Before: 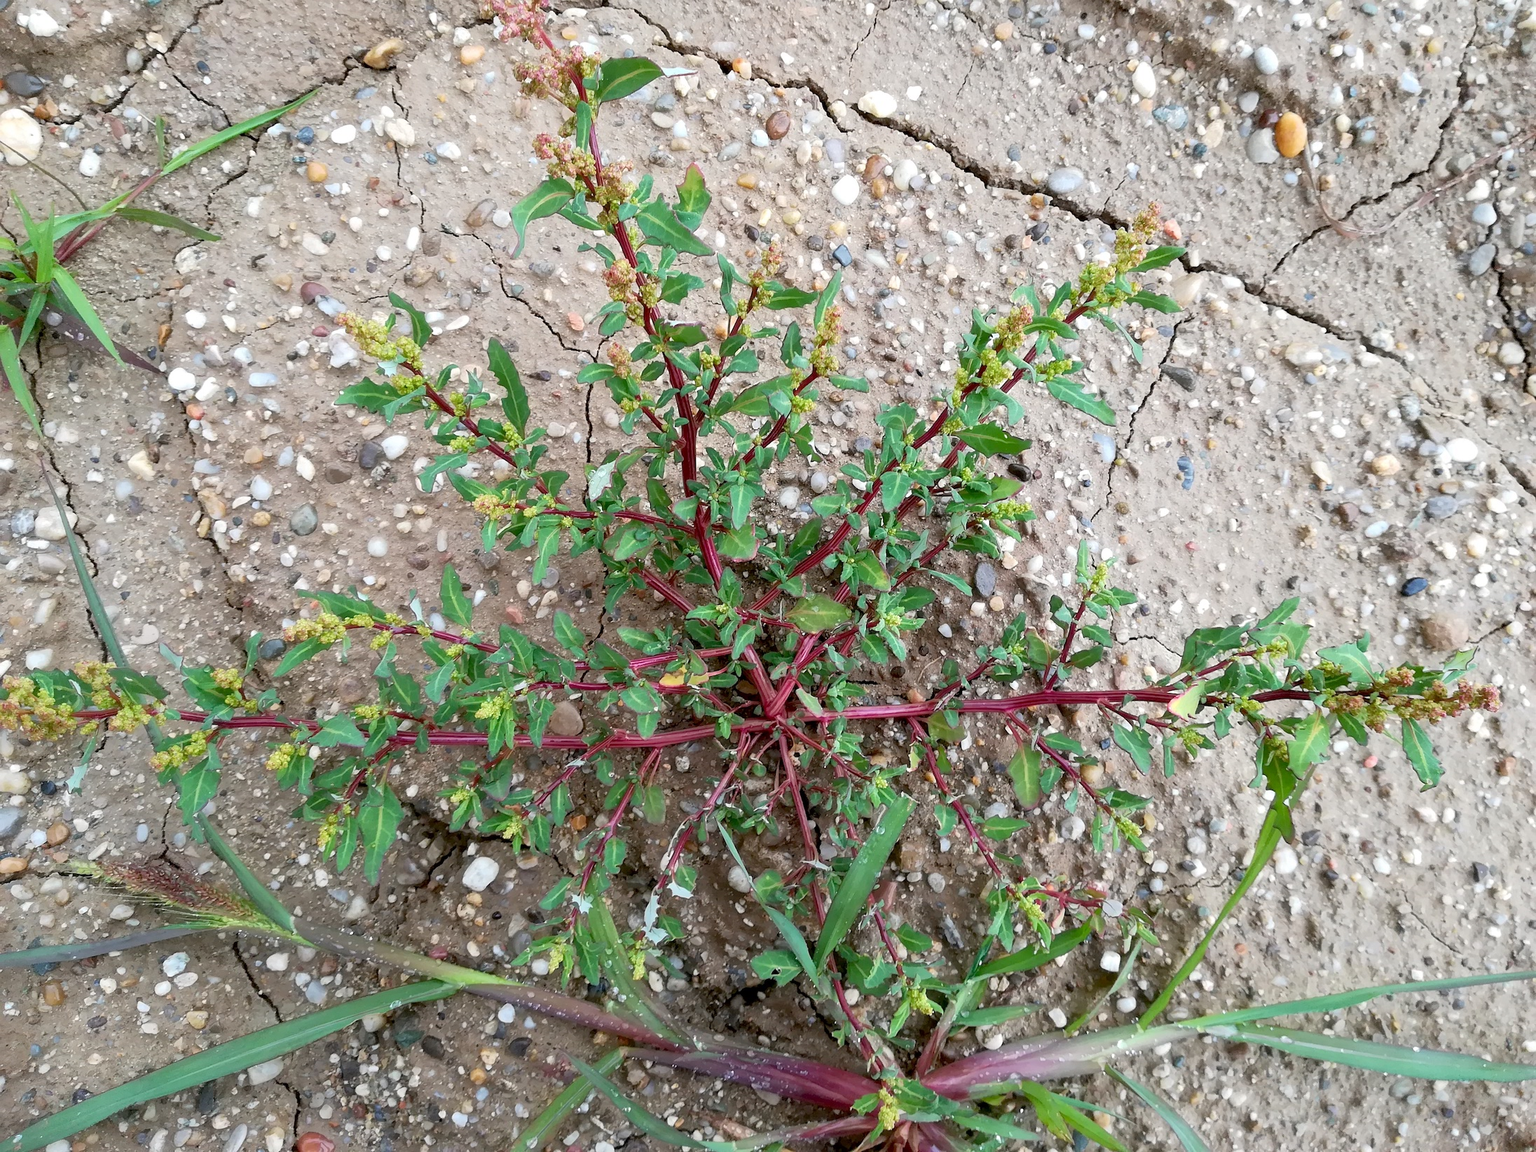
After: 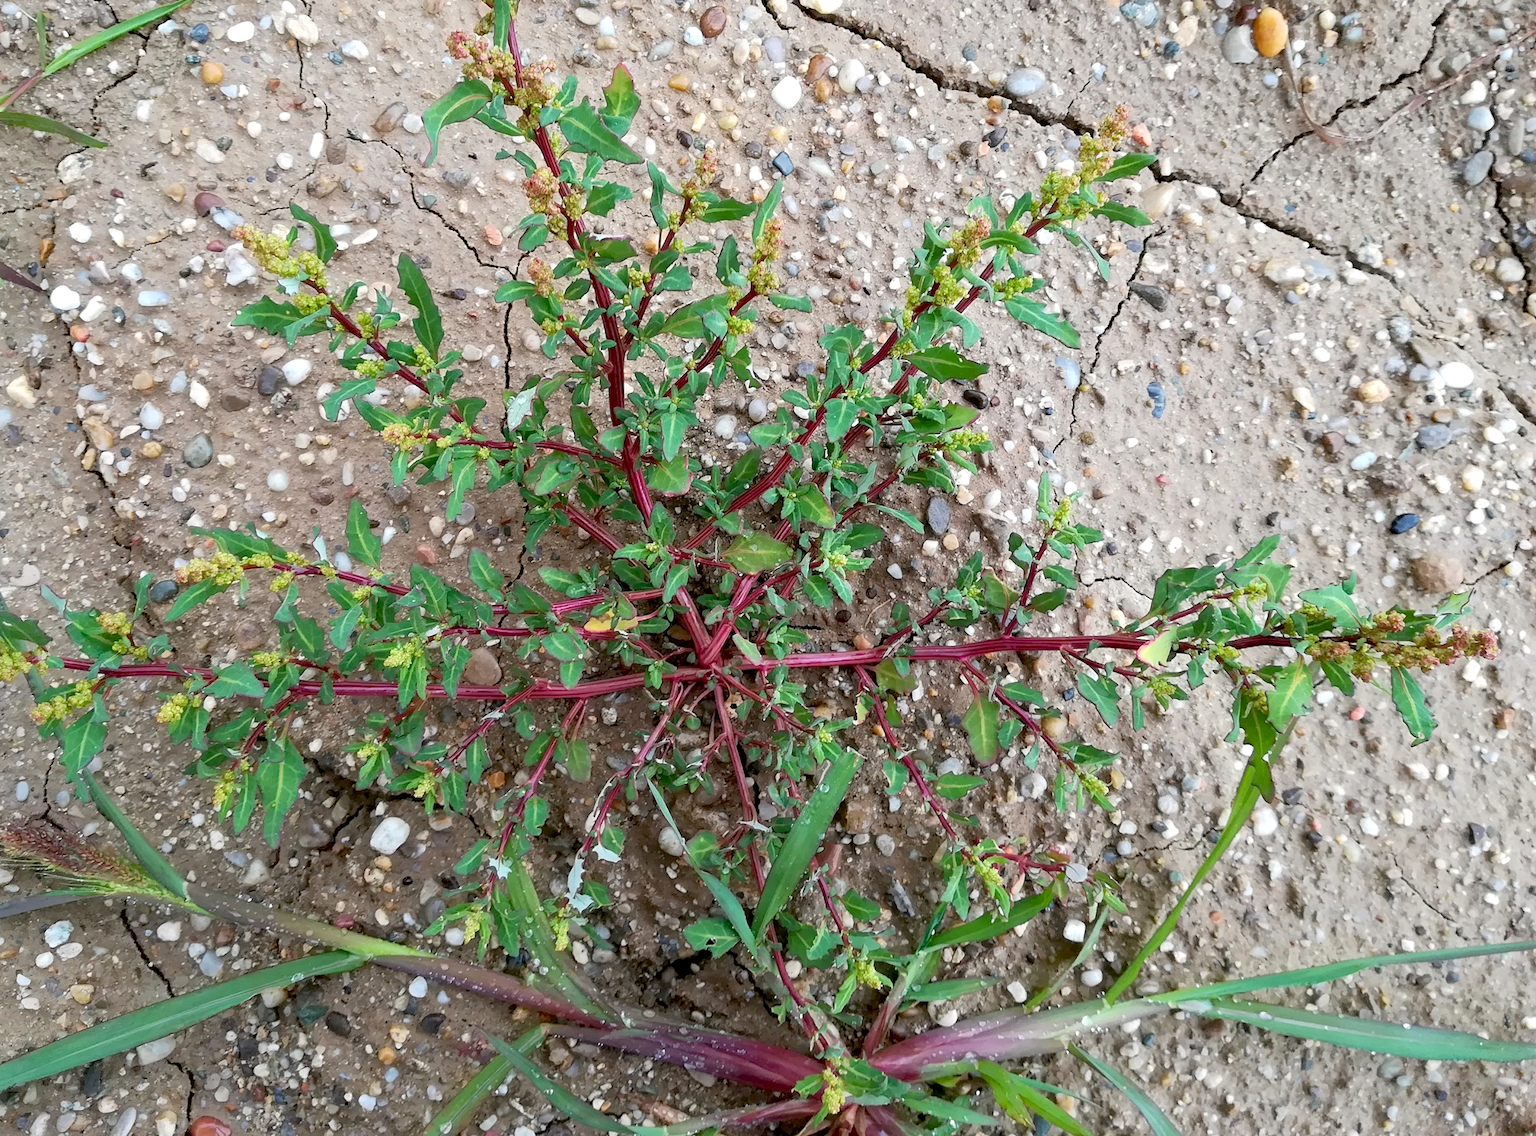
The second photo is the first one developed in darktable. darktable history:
haze removal: compatibility mode true, adaptive false
crop and rotate: left 7.956%, top 9.177%
